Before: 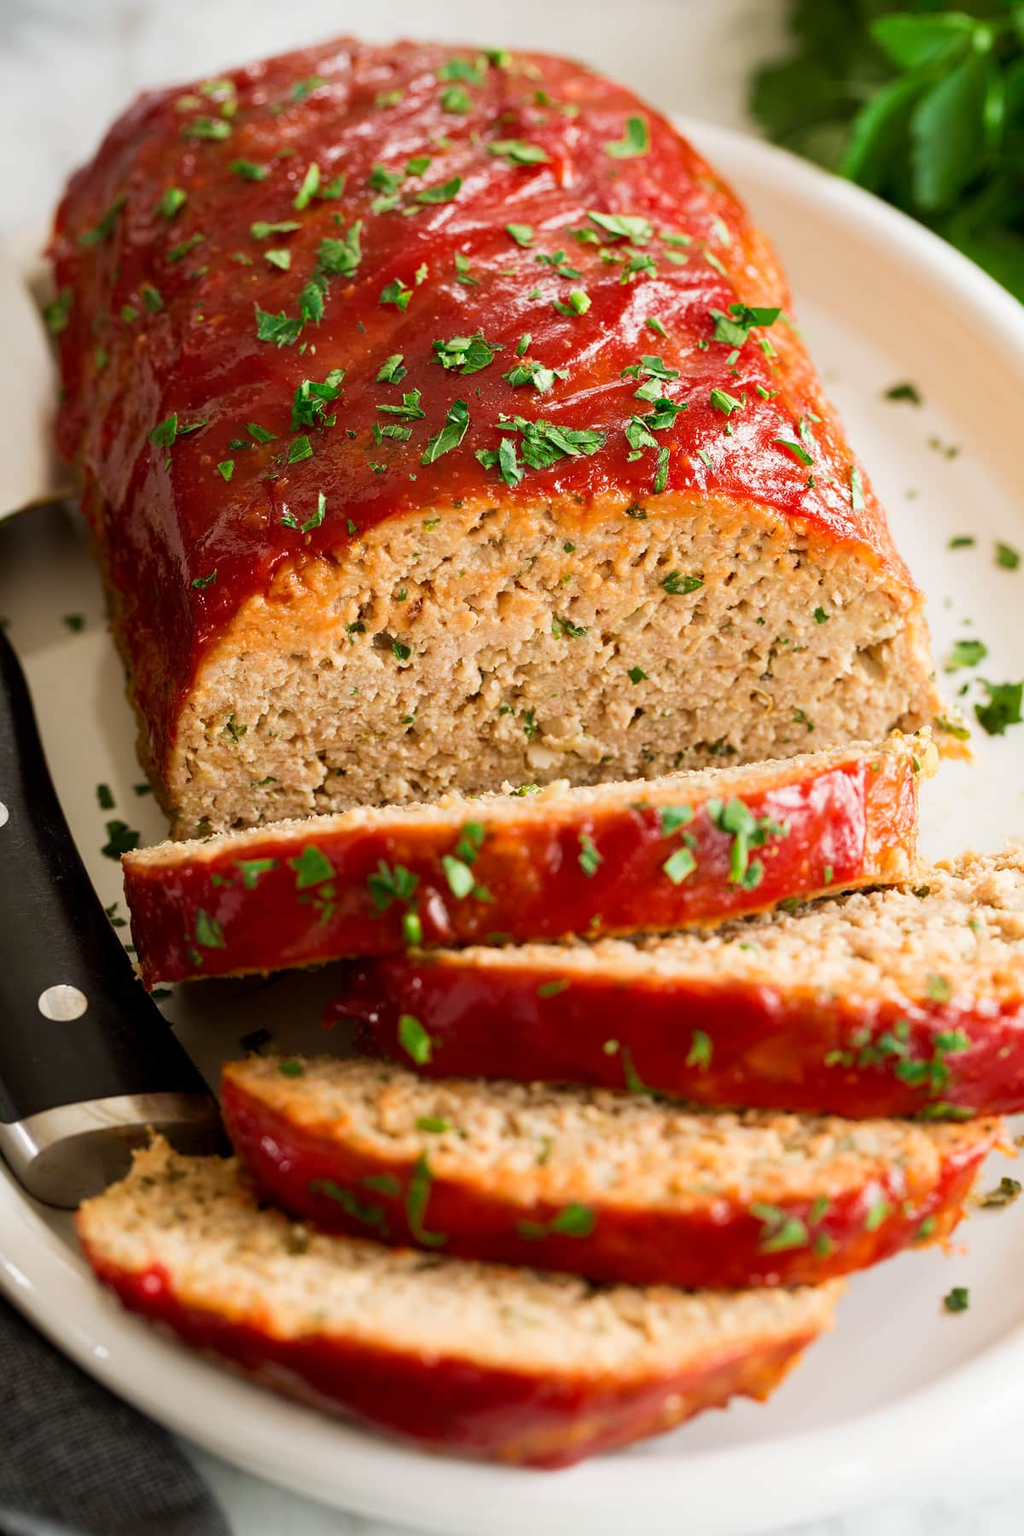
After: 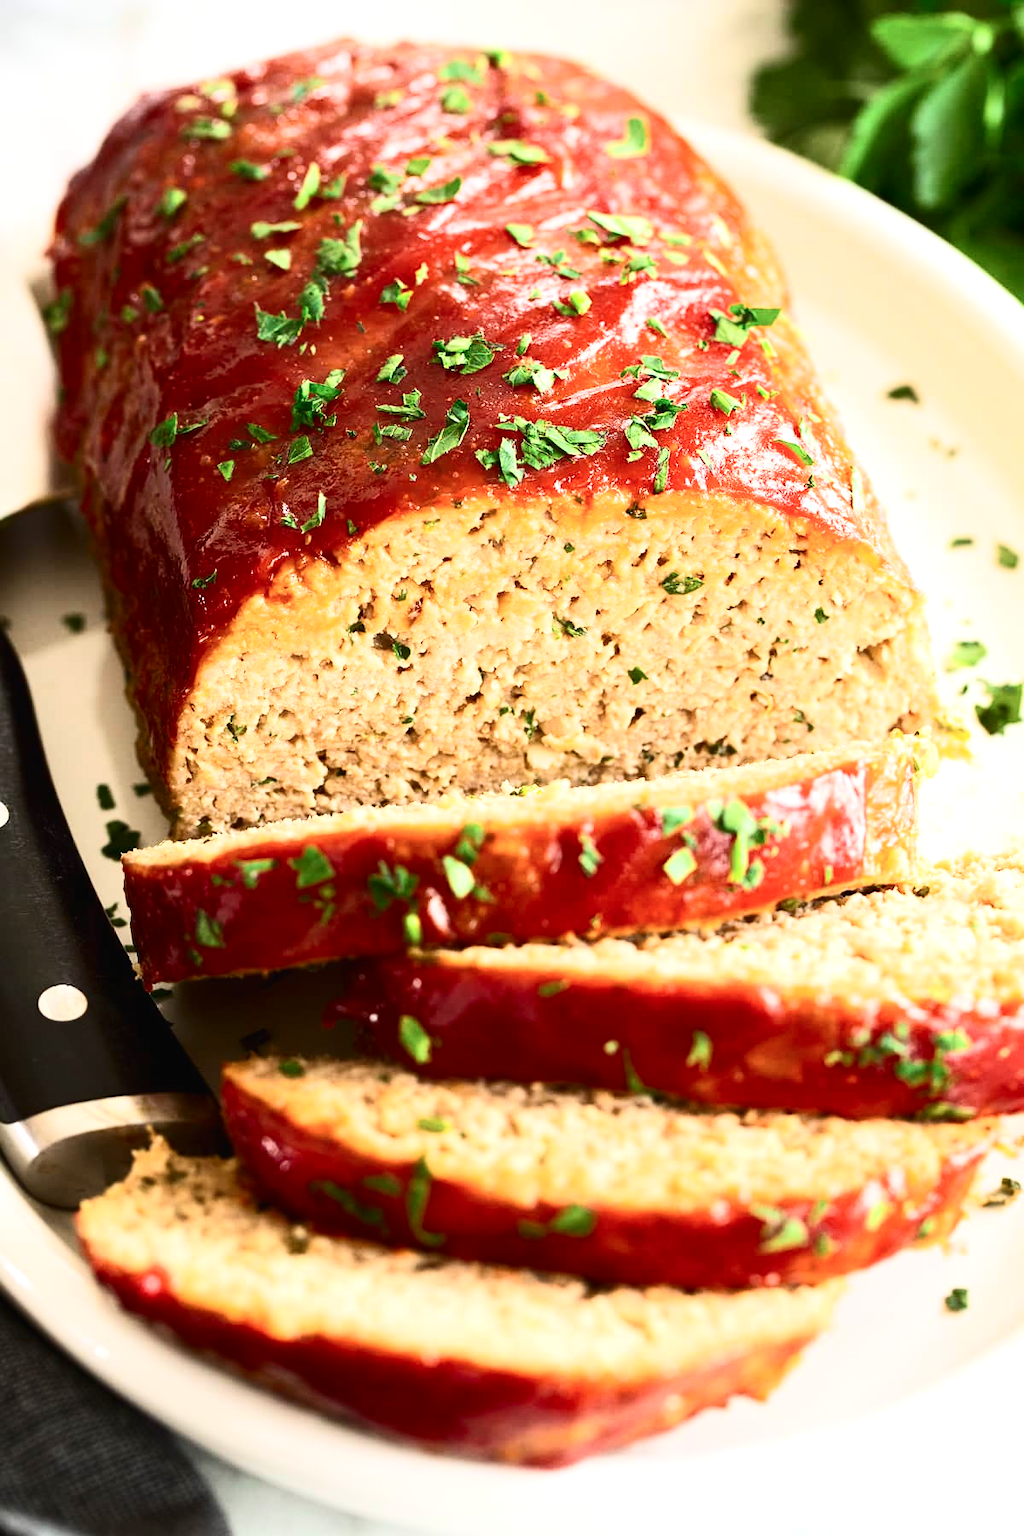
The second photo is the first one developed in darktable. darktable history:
contrast brightness saturation: contrast 0.373, brightness 0.1
exposure: black level correction -0.002, exposure 0.544 EV, compensate highlight preservation false
tone equalizer: on, module defaults
